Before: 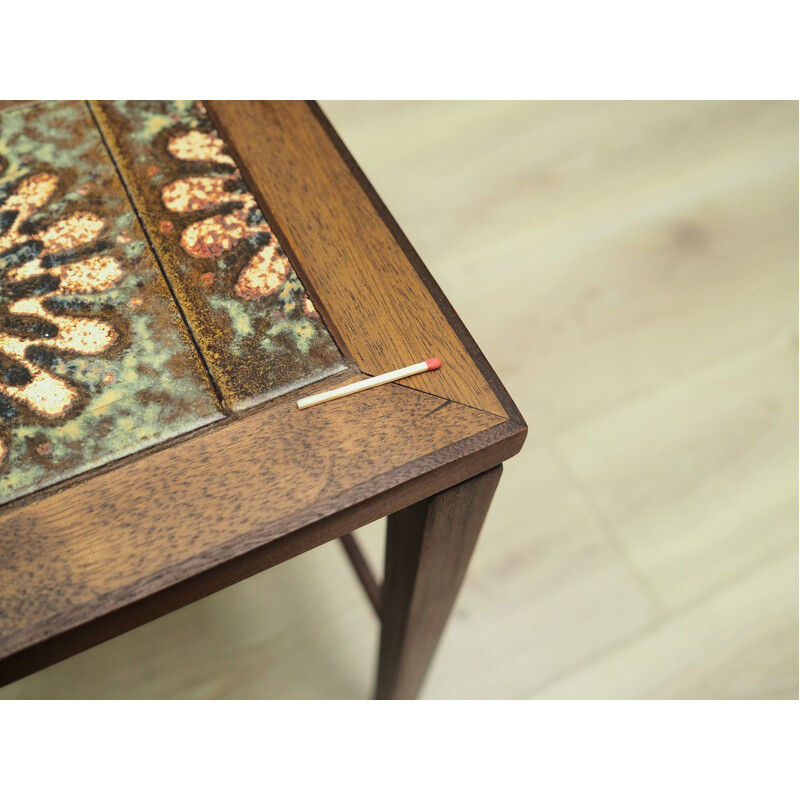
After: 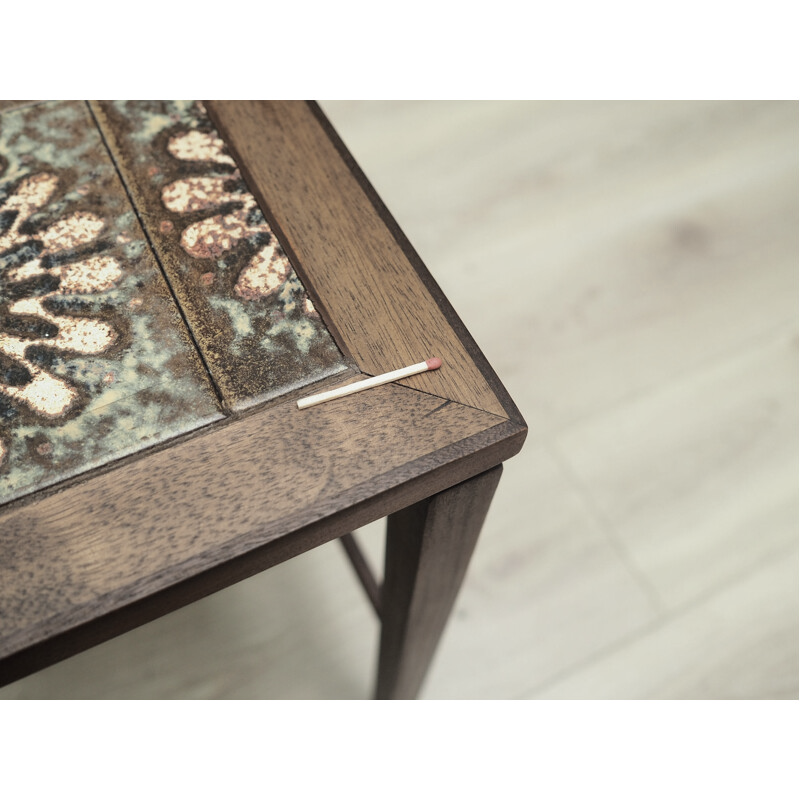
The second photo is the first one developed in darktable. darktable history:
color correction: highlights b* -0.048, saturation 0.497
